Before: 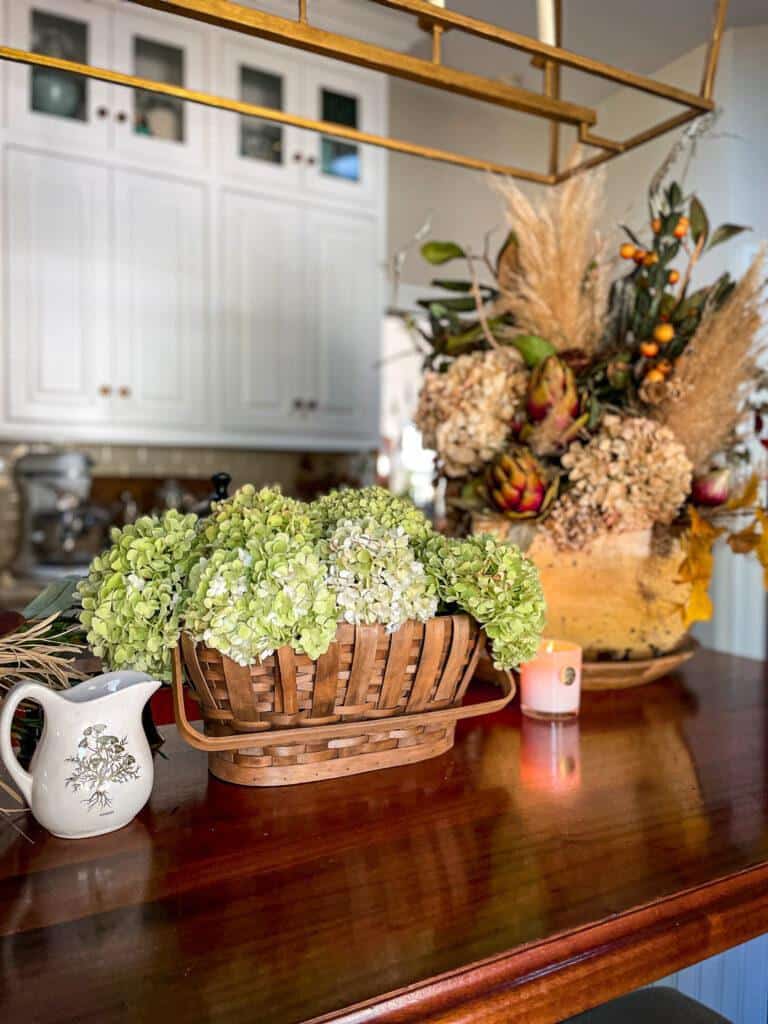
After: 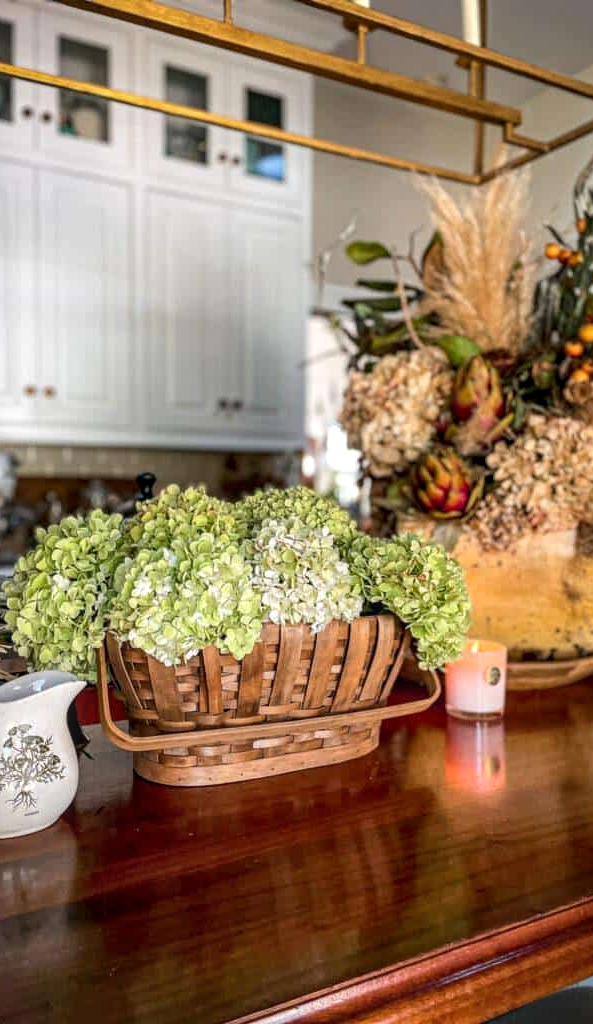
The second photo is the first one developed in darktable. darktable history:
local contrast: on, module defaults
crop: left 9.855%, right 12.882%
